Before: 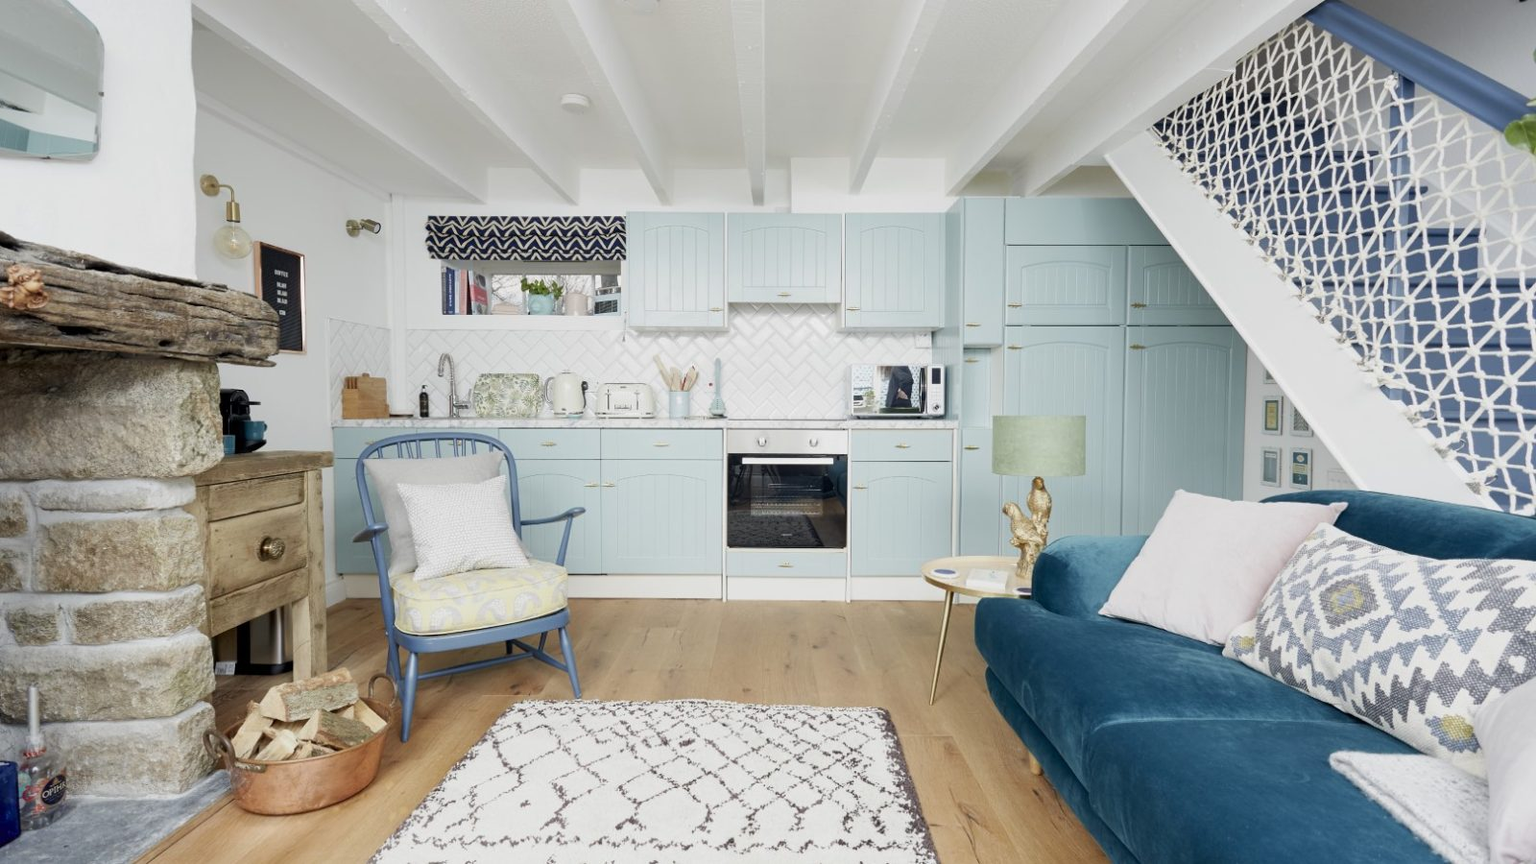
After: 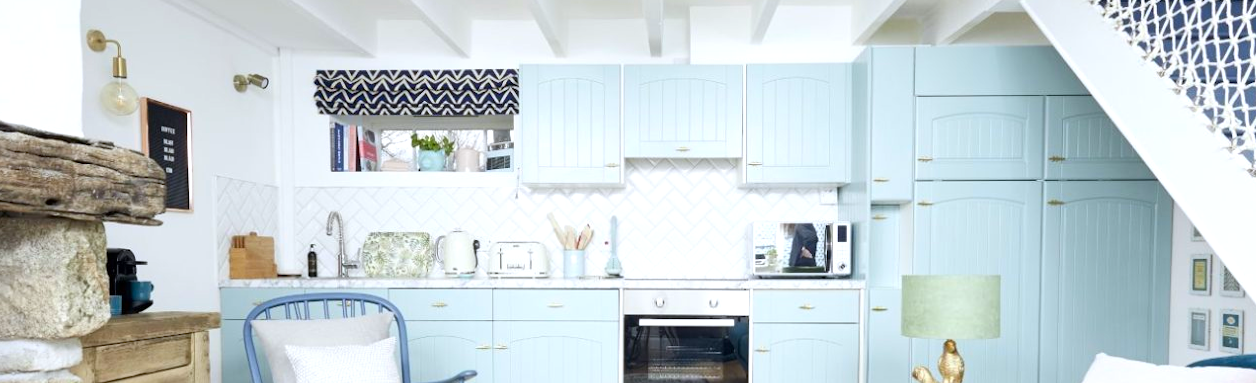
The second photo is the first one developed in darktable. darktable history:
contrast brightness saturation: contrast 0.08, saturation 0.2
rotate and perspective: lens shift (horizontal) -0.055, automatic cropping off
white balance: red 0.98, blue 1.034
exposure: exposure 0.496 EV, compensate highlight preservation false
crop: left 7.036%, top 18.398%, right 14.379%, bottom 40.043%
